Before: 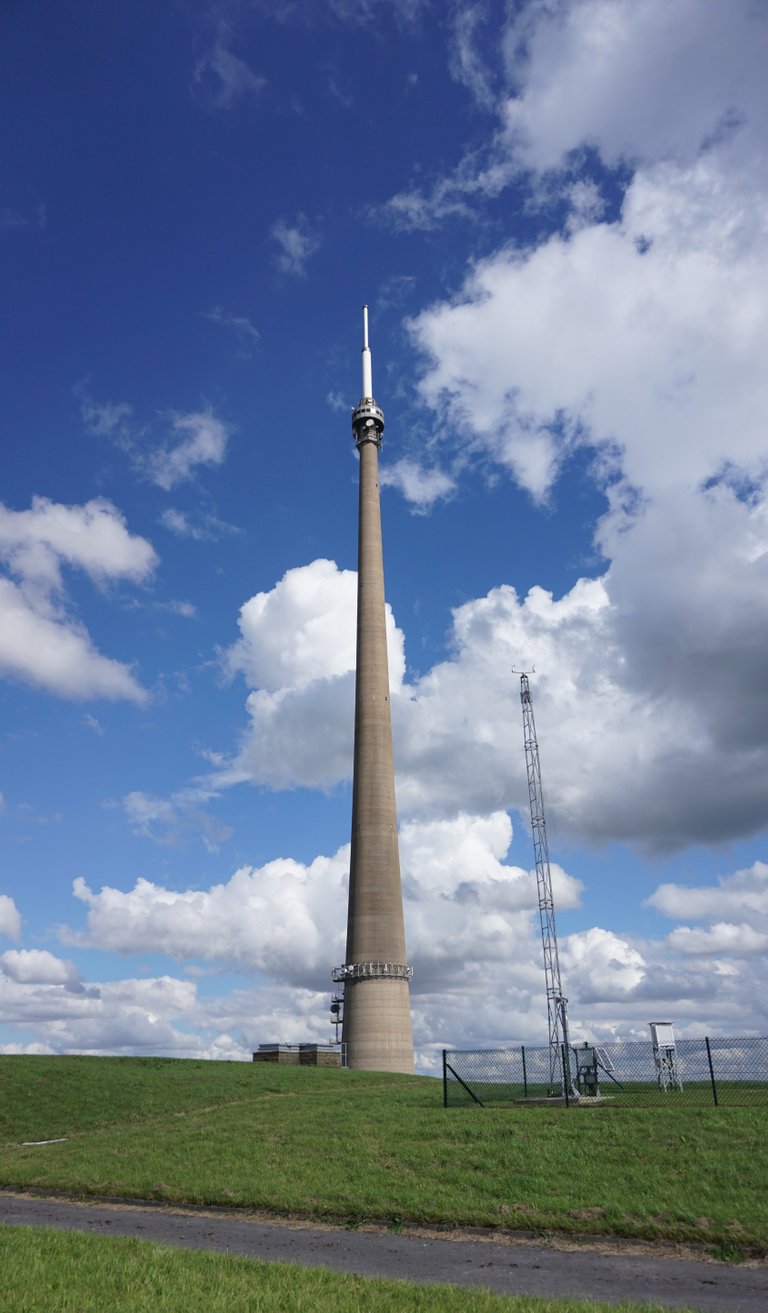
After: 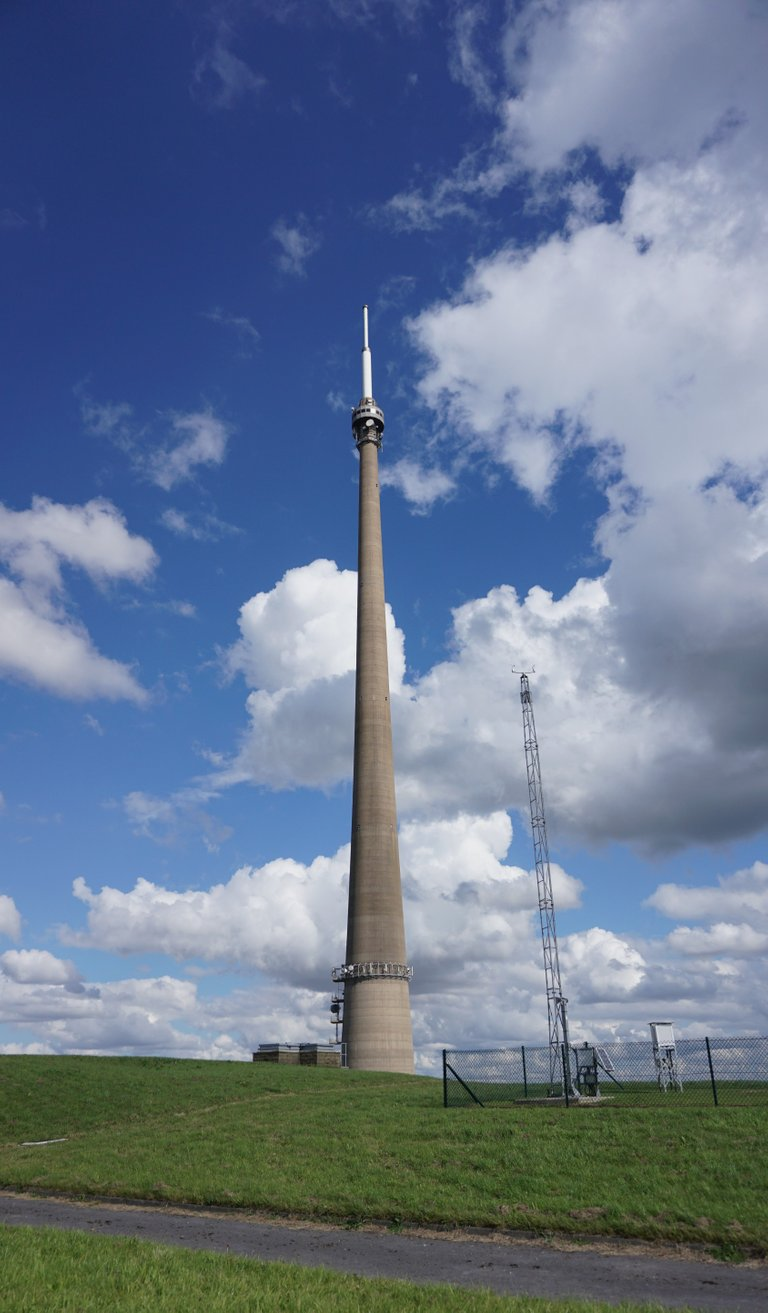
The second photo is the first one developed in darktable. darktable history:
exposure: exposure -0.142 EV, compensate highlight preservation false
